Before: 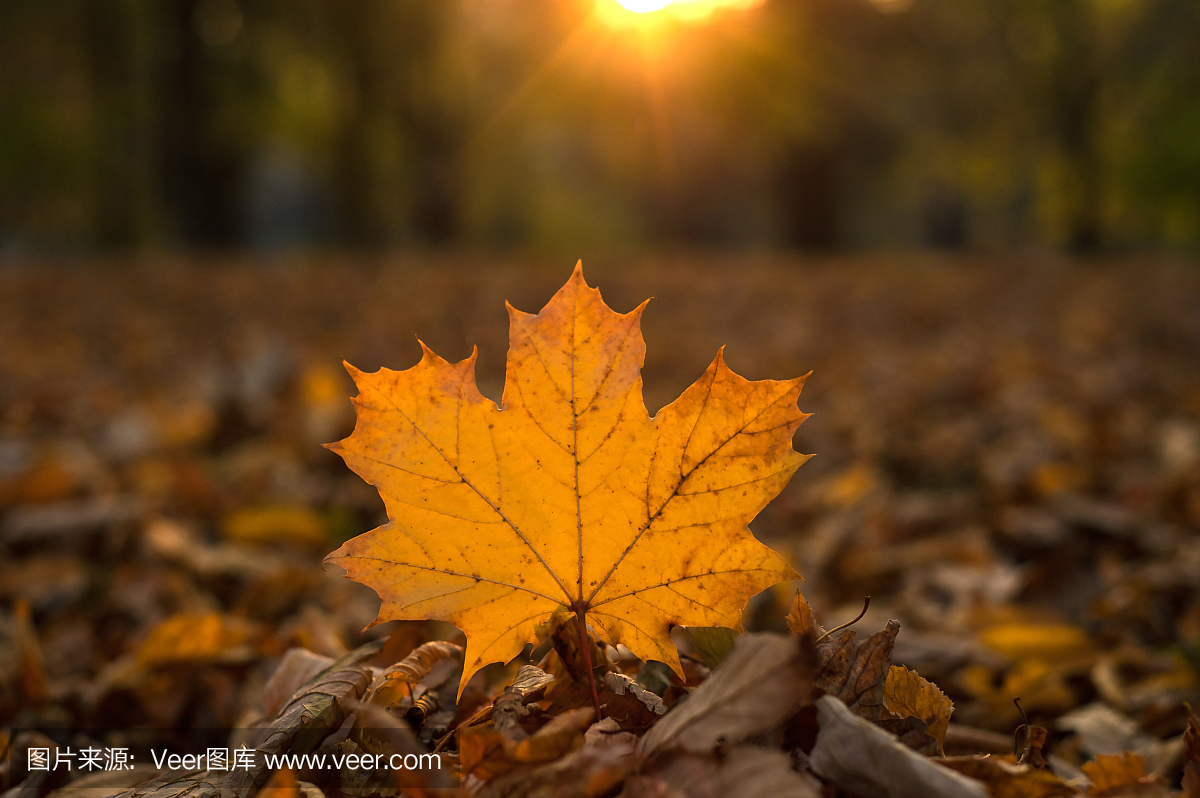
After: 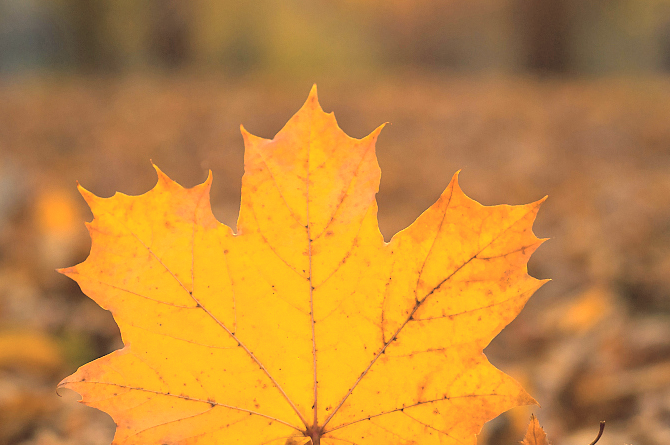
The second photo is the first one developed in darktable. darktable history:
contrast brightness saturation: brightness 0.28
white balance: red 1.045, blue 0.932
crop and rotate: left 22.13%, top 22.054%, right 22.026%, bottom 22.102%
exposure: black level correction 0, exposure 0.7 EV, compensate exposure bias true, compensate highlight preservation false
